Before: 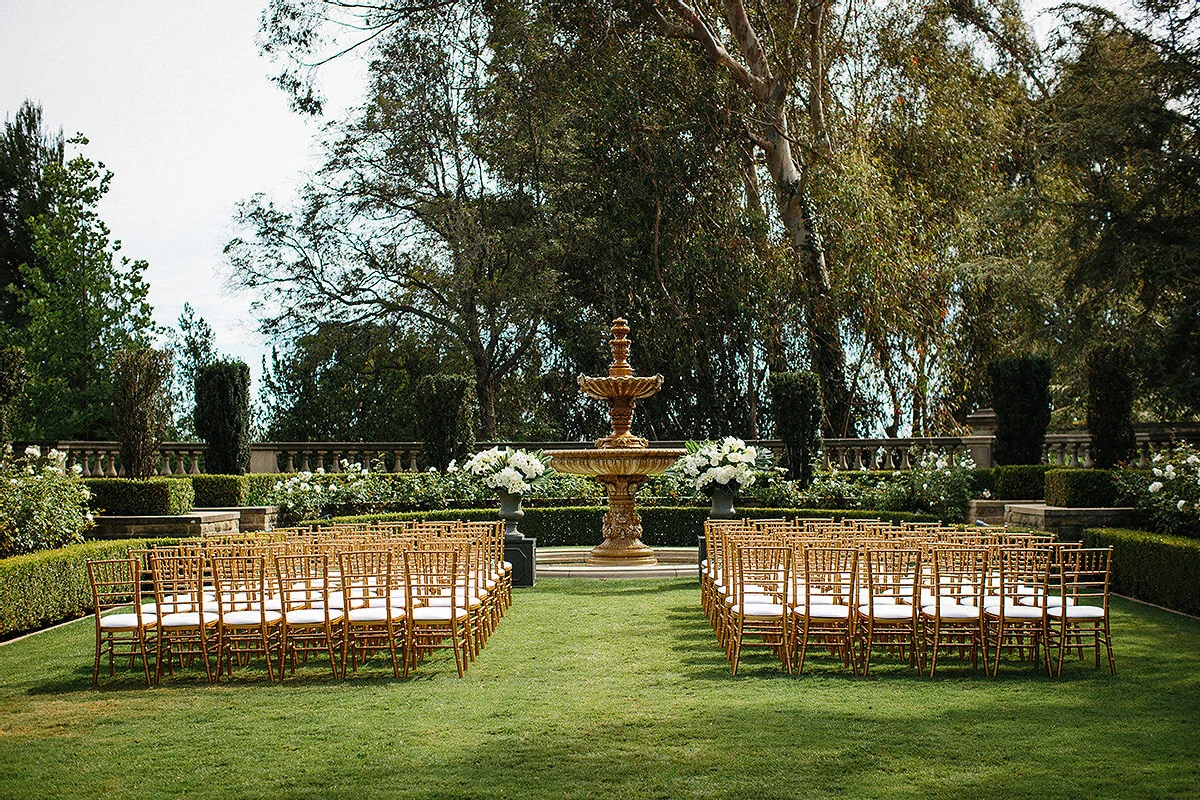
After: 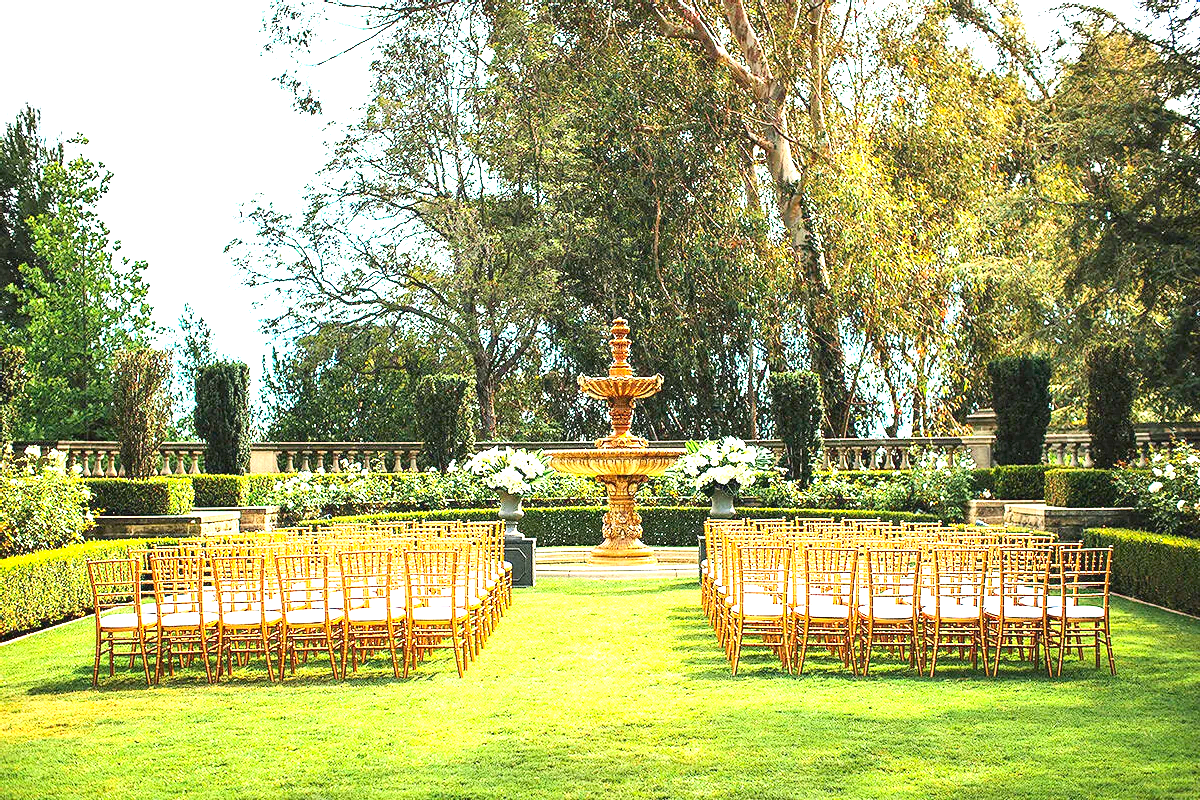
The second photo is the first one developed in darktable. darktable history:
contrast brightness saturation: contrast 0.197, brightness 0.157, saturation 0.224
exposure: black level correction 0, exposure 2.139 EV, compensate highlight preservation false
